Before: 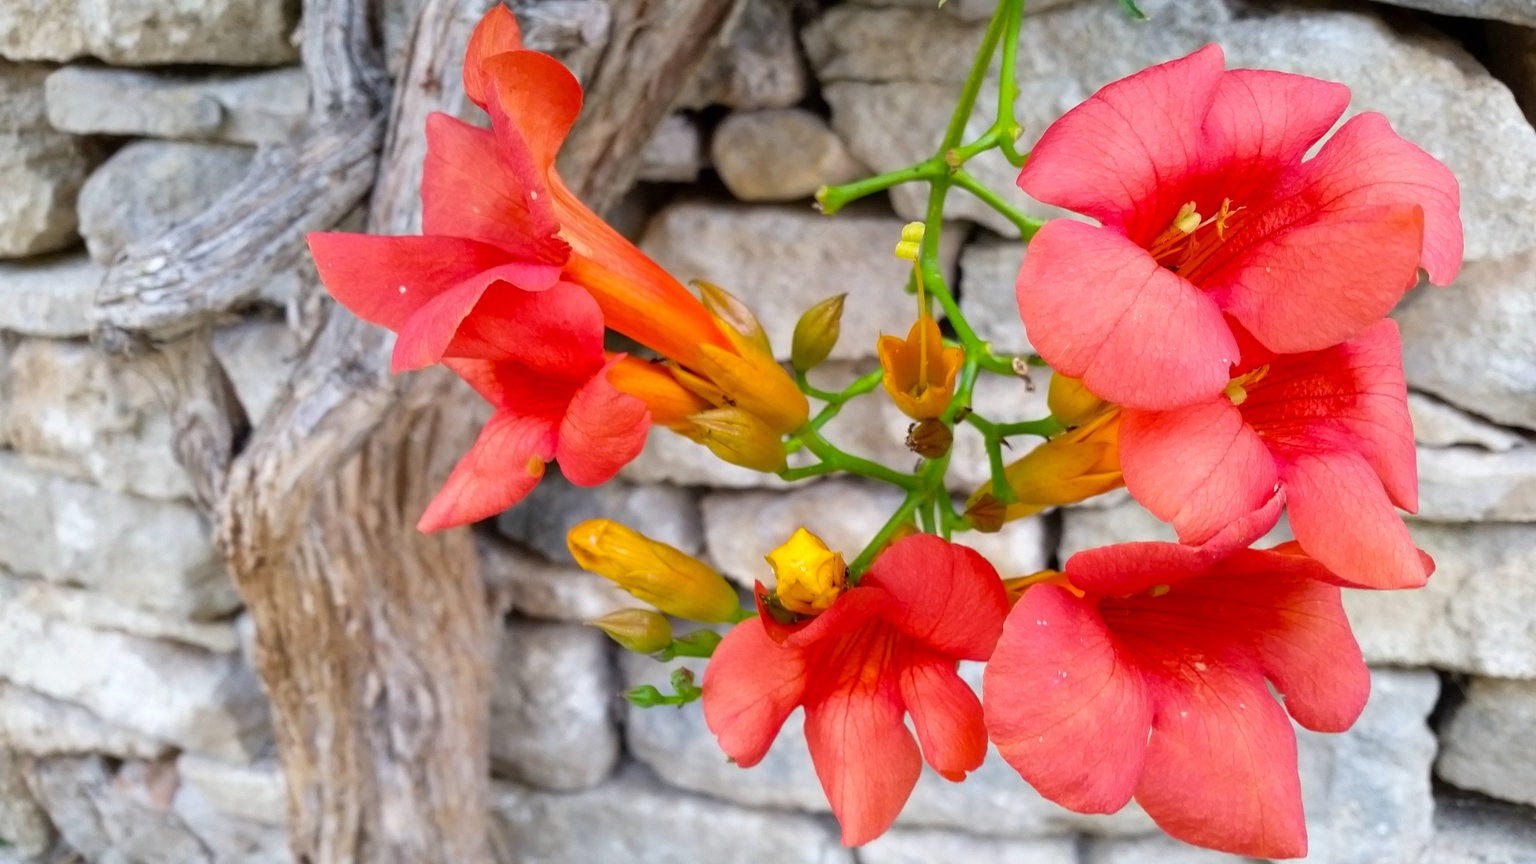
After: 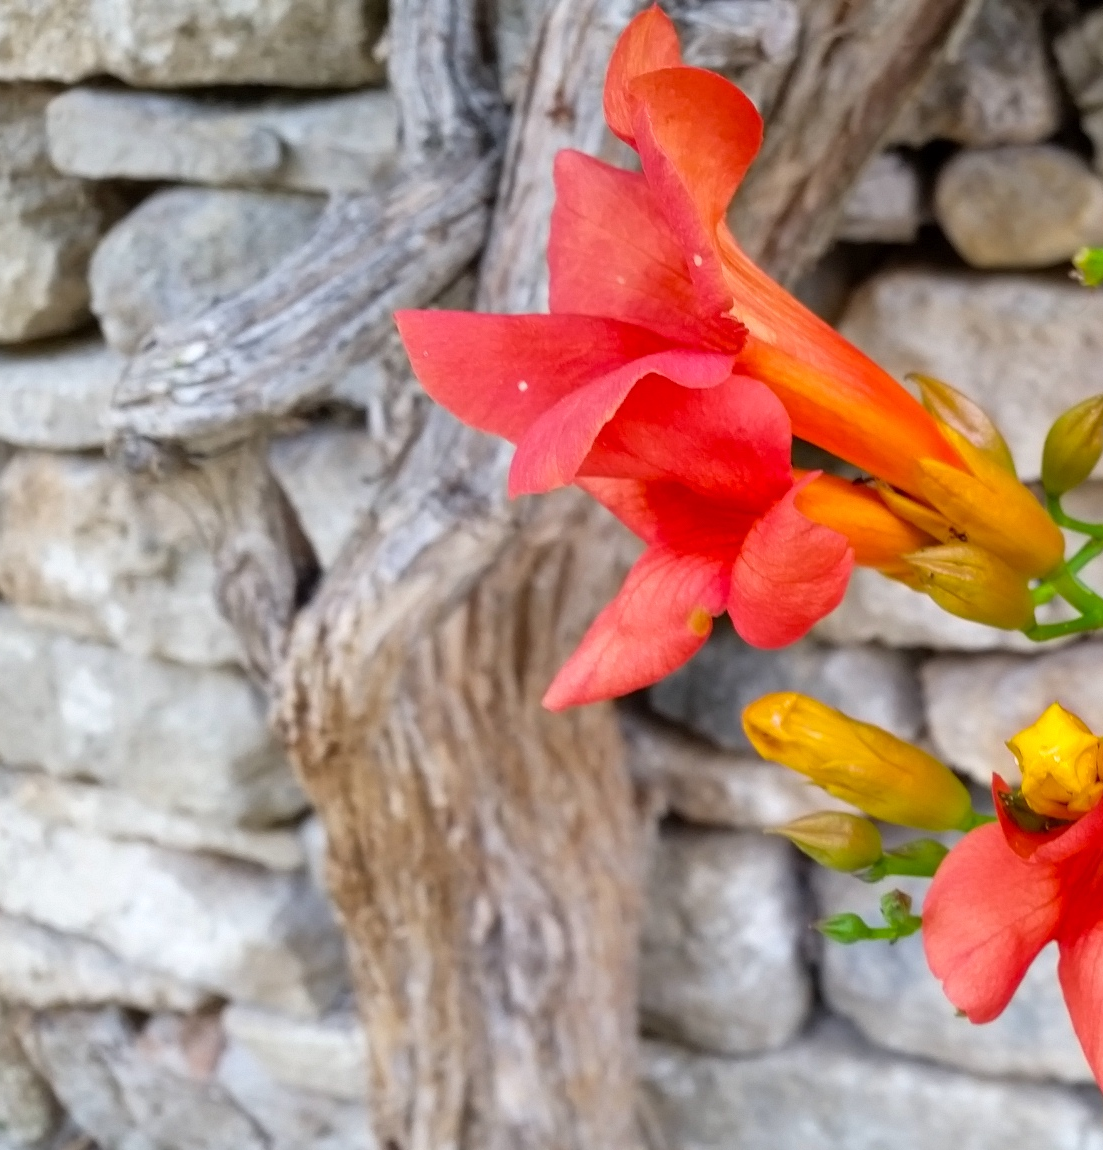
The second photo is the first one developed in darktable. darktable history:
crop: left 0.722%, right 45.385%, bottom 0.088%
